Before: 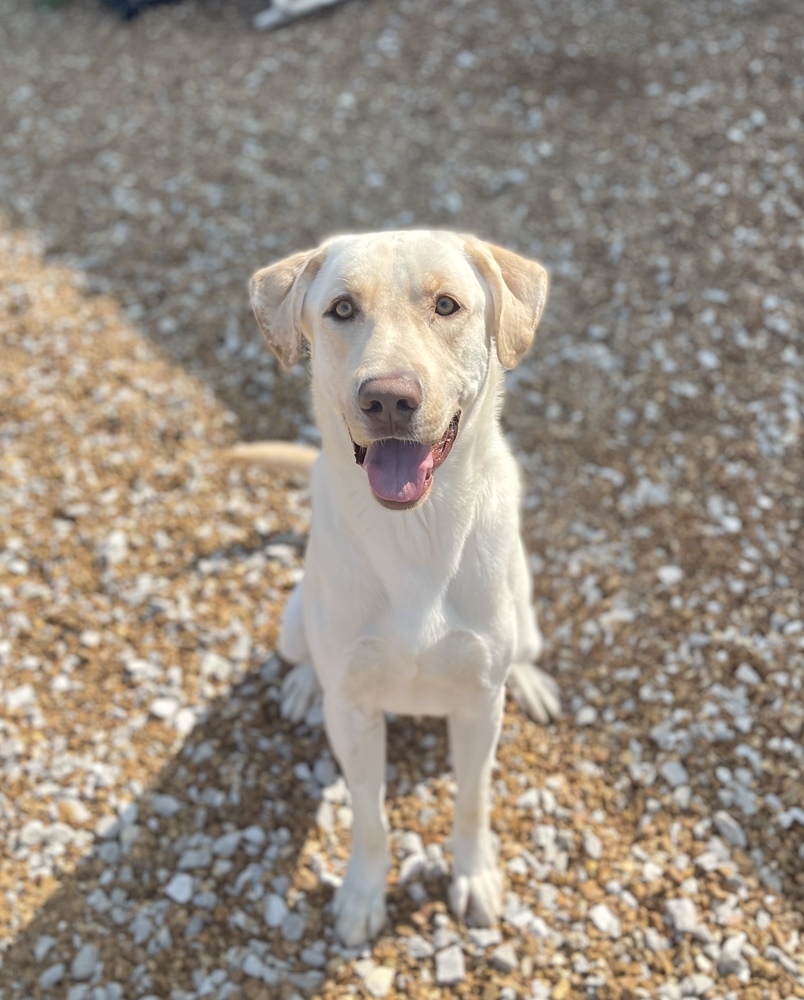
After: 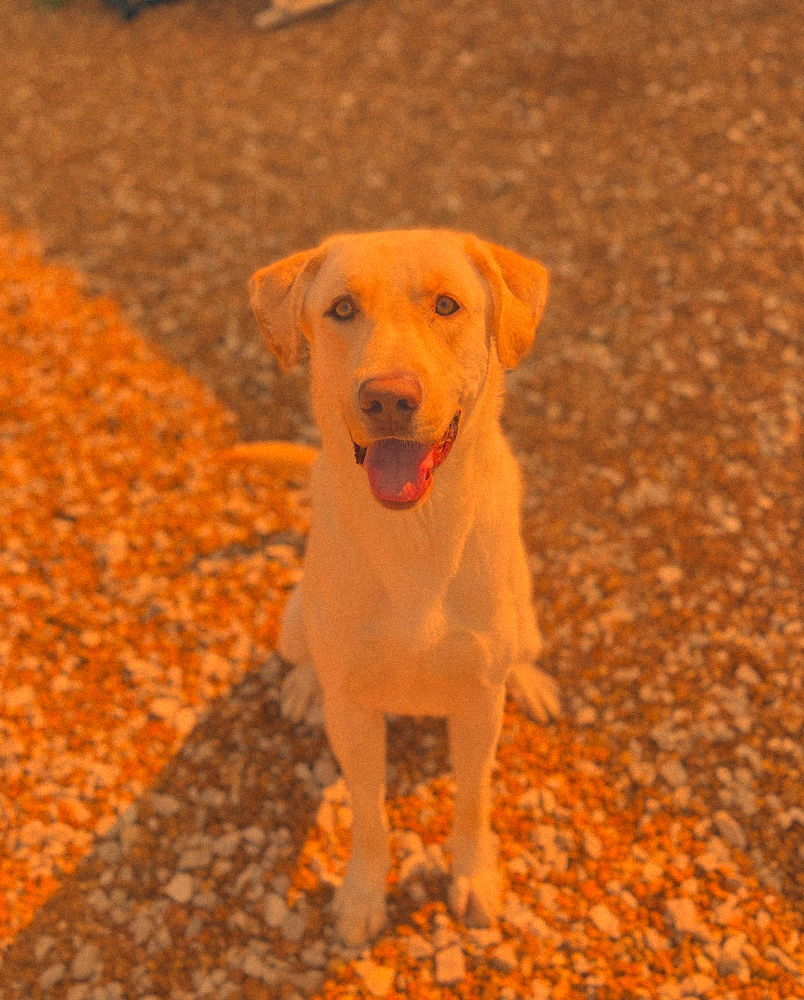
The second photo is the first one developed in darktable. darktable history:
white balance: red 1.467, blue 0.684
contrast brightness saturation: contrast -0.19, saturation 0.19
grain: mid-tones bias 0%
color zones: curves: ch0 [(0.004, 0.388) (0.125, 0.392) (0.25, 0.404) (0.375, 0.5) (0.5, 0.5) (0.625, 0.5) (0.75, 0.5) (0.875, 0.5)]; ch1 [(0, 0.5) (0.125, 0.5) (0.25, 0.5) (0.375, 0.124) (0.524, 0.124) (0.645, 0.128) (0.789, 0.132) (0.914, 0.096) (0.998, 0.068)]
